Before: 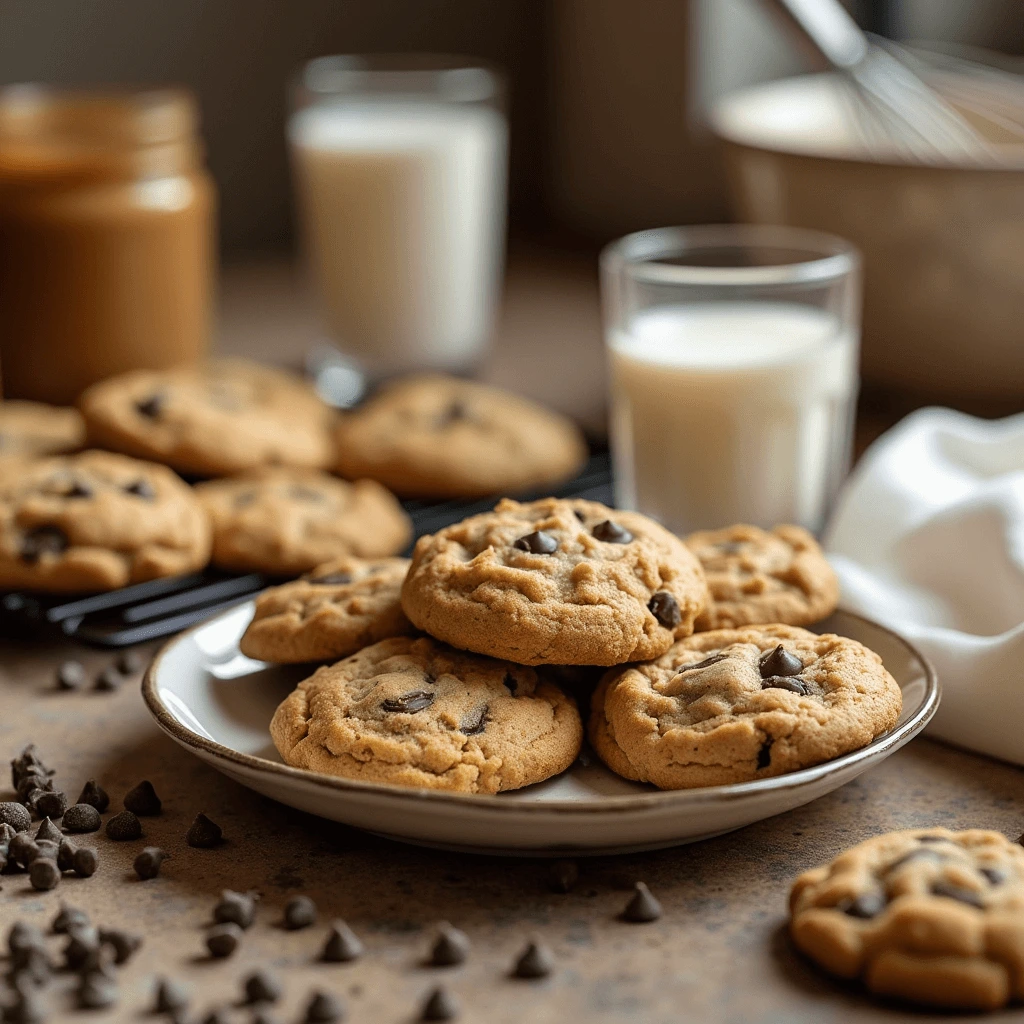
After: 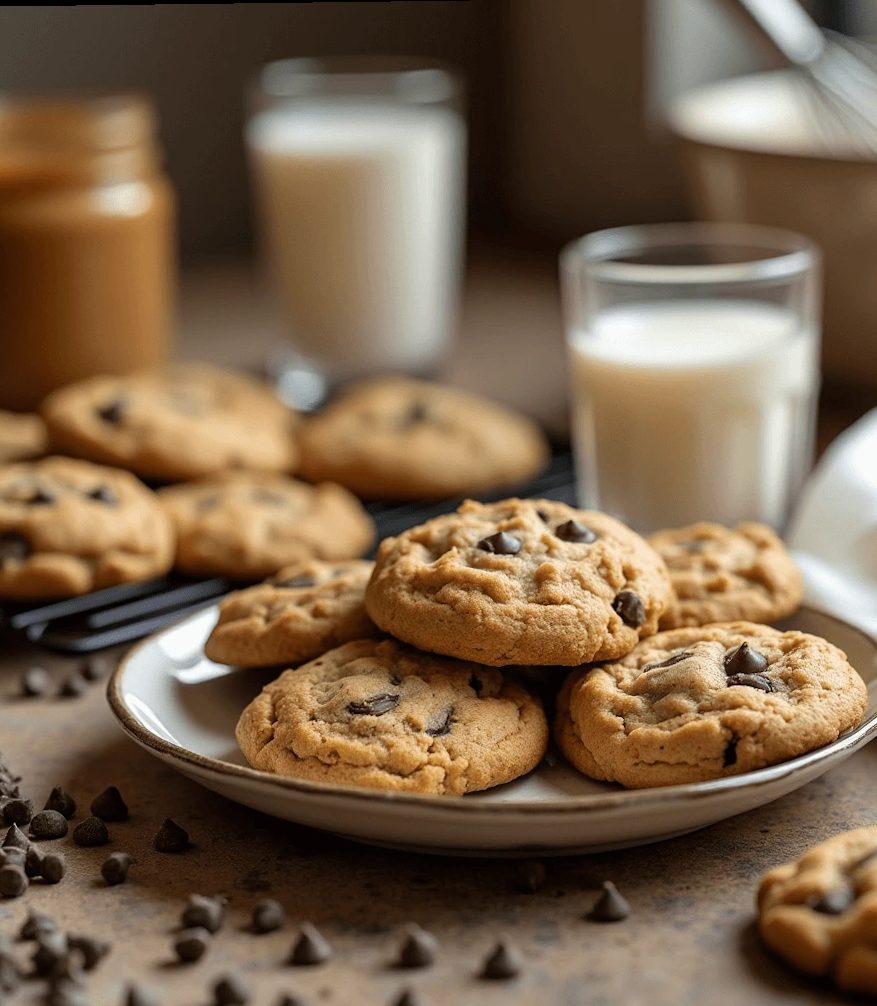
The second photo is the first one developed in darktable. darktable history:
crop and rotate: angle 0.727°, left 4.236%, top 0.528%, right 11.174%, bottom 2.424%
